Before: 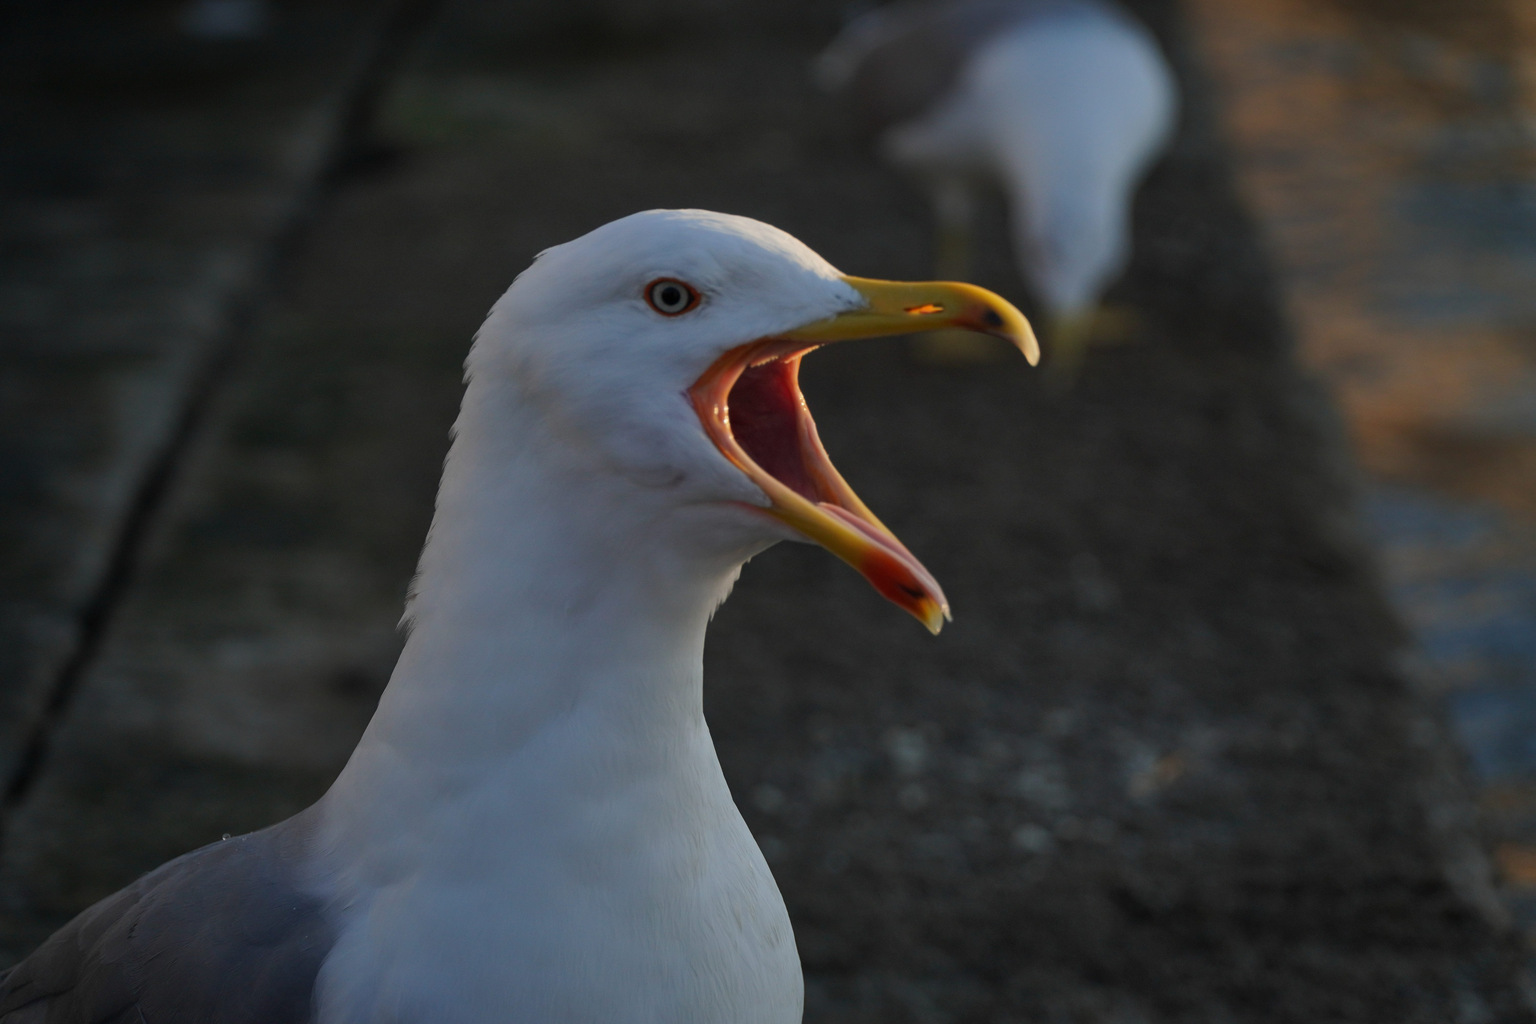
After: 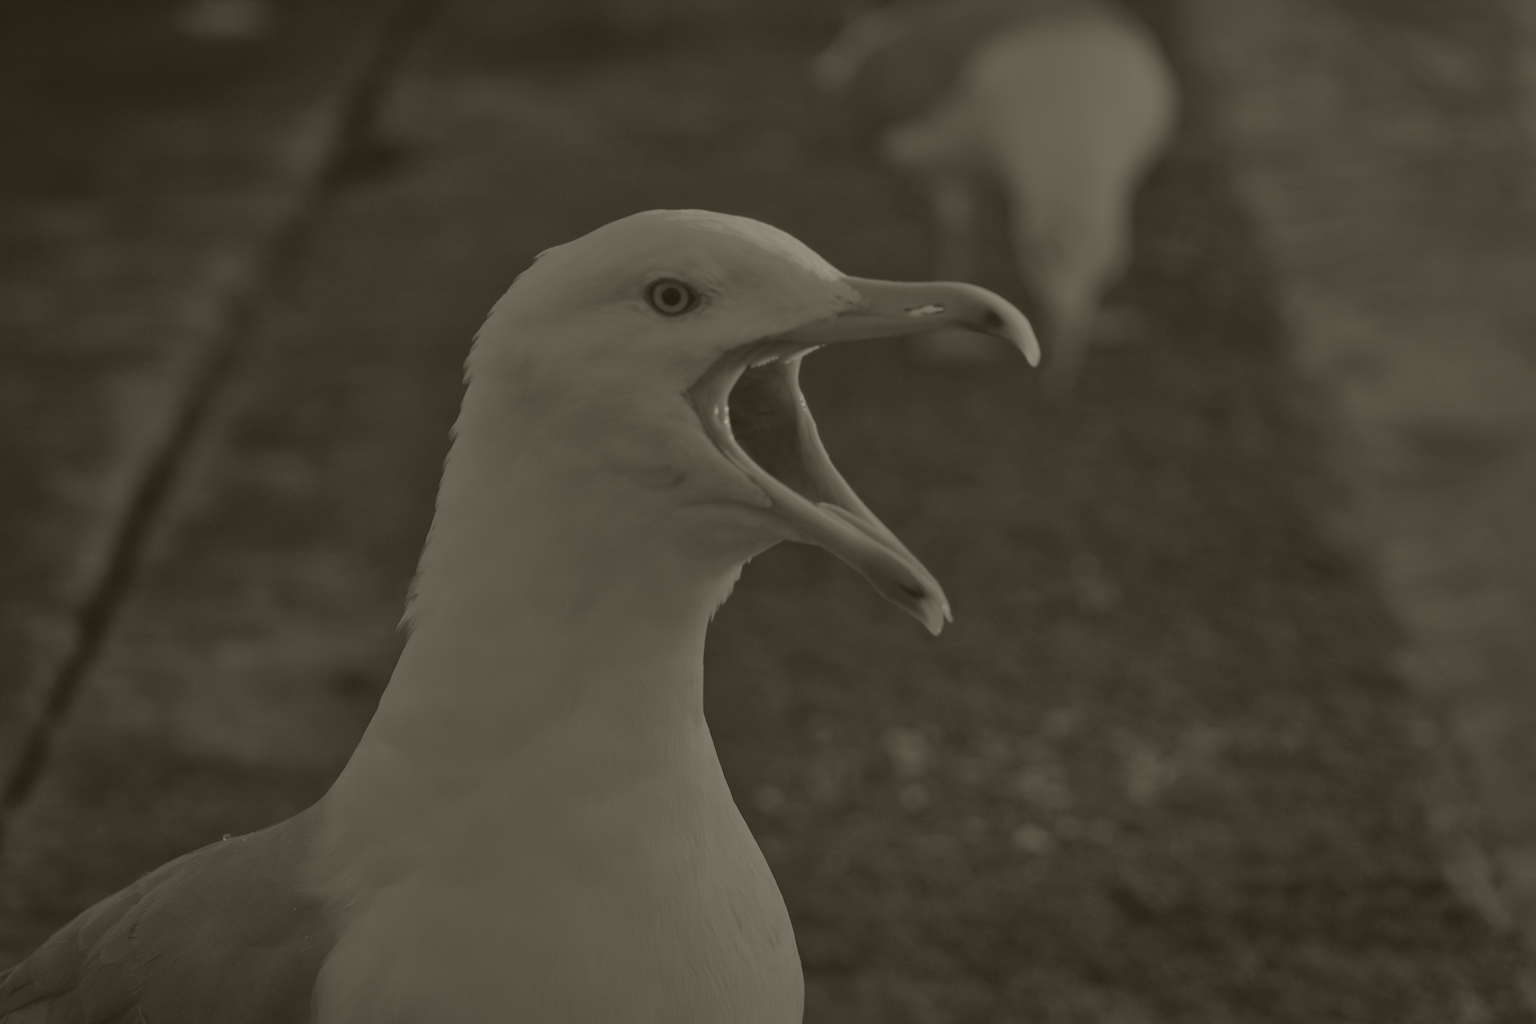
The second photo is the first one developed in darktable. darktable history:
colorize: hue 41.44°, saturation 22%, source mix 60%, lightness 10.61%
shadows and highlights: on, module defaults
